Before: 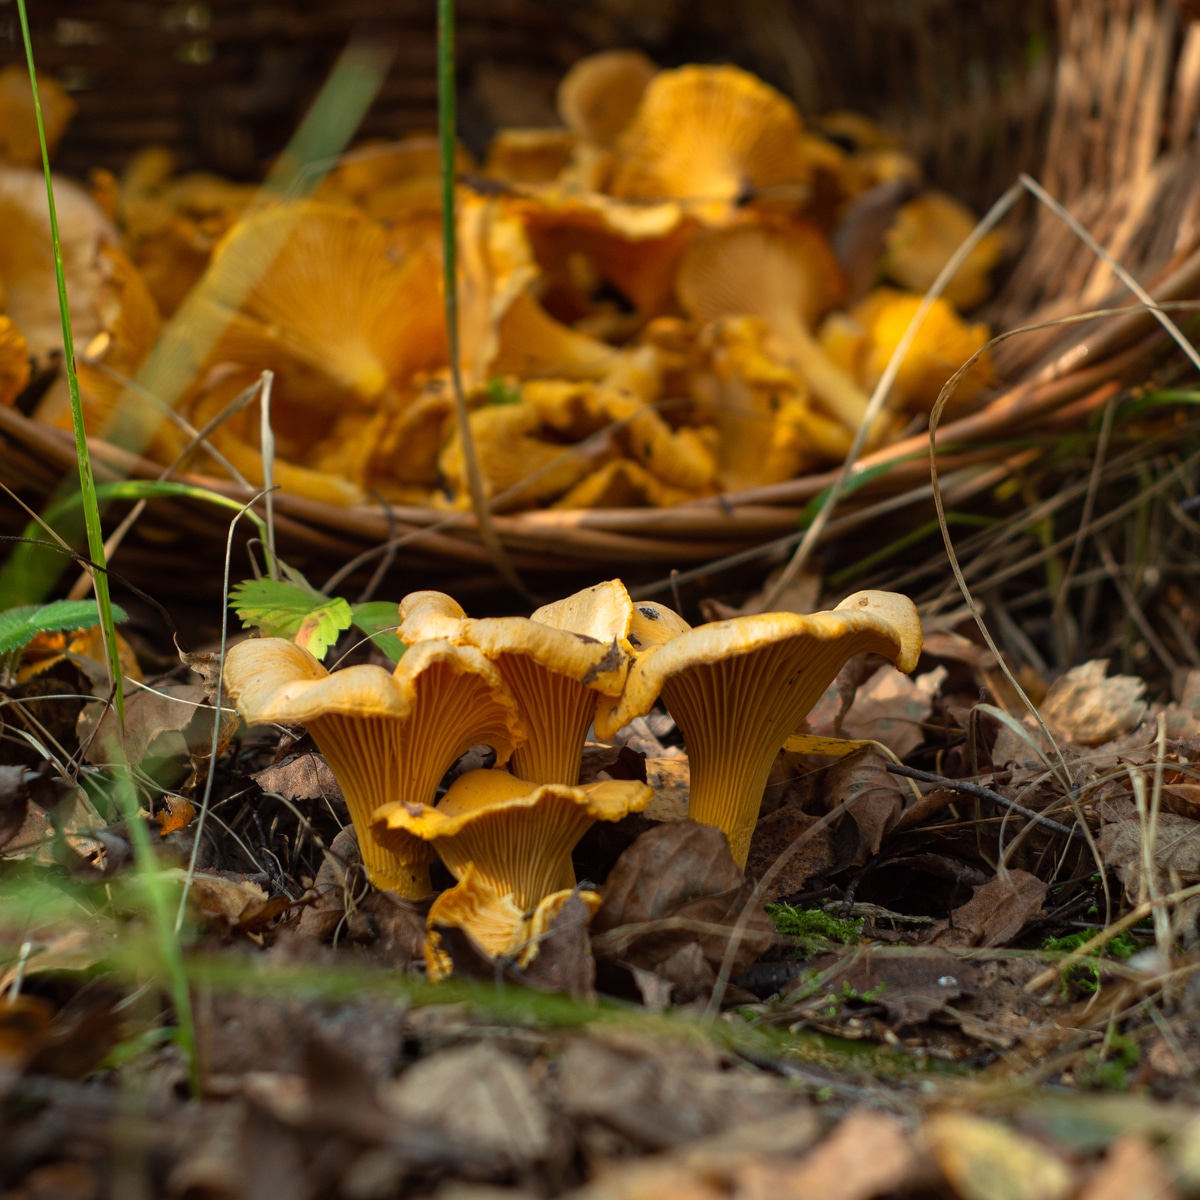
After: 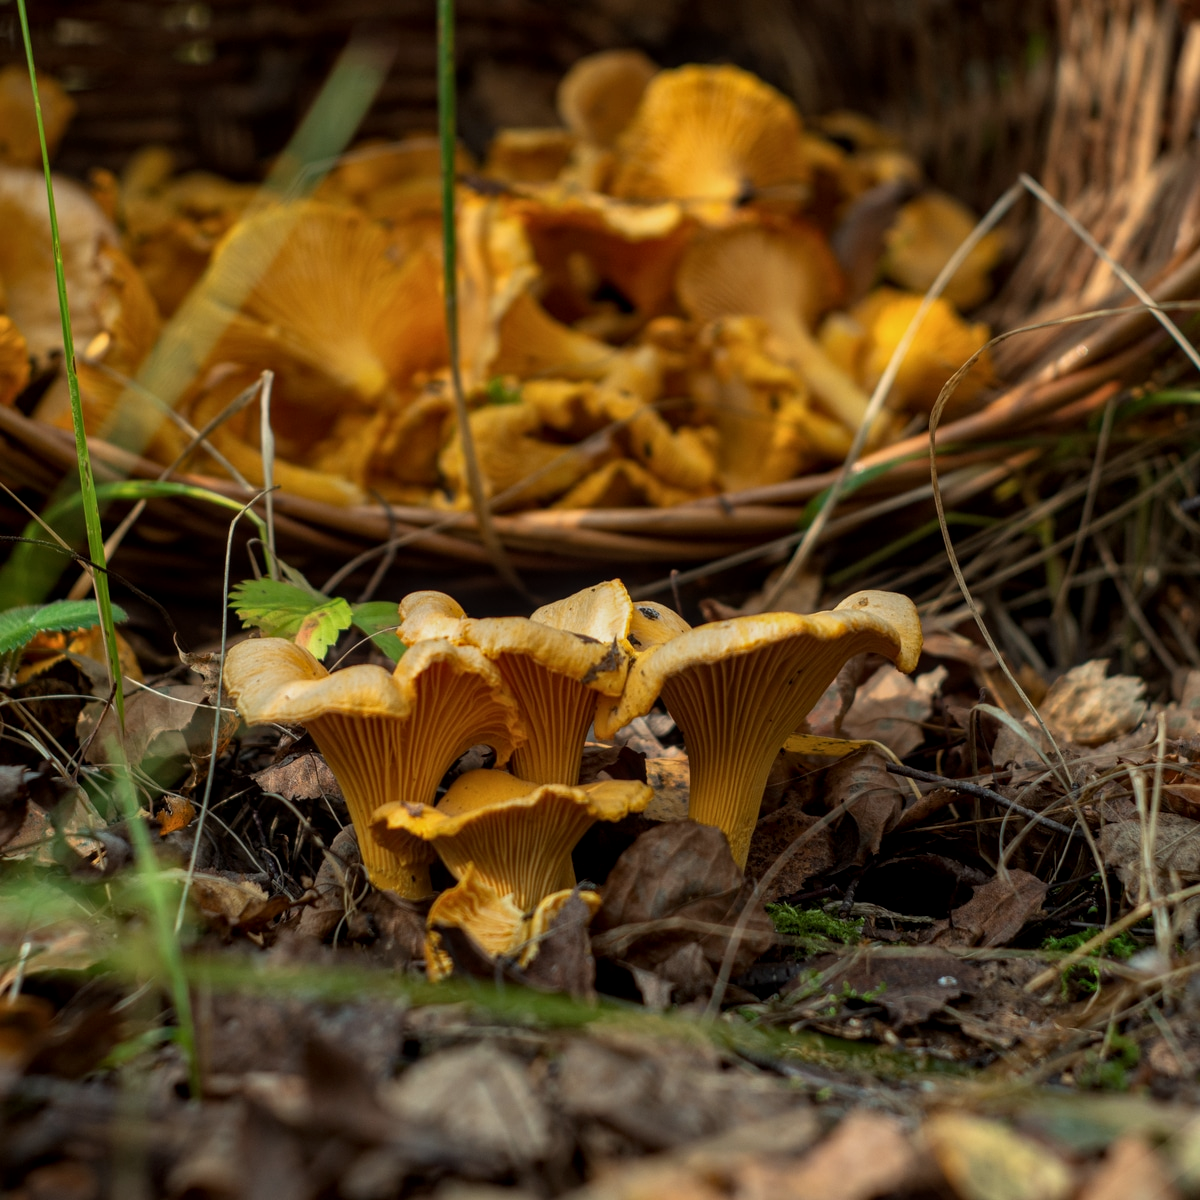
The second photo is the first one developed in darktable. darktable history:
exposure: exposure -0.293 EV, compensate highlight preservation false
local contrast: on, module defaults
